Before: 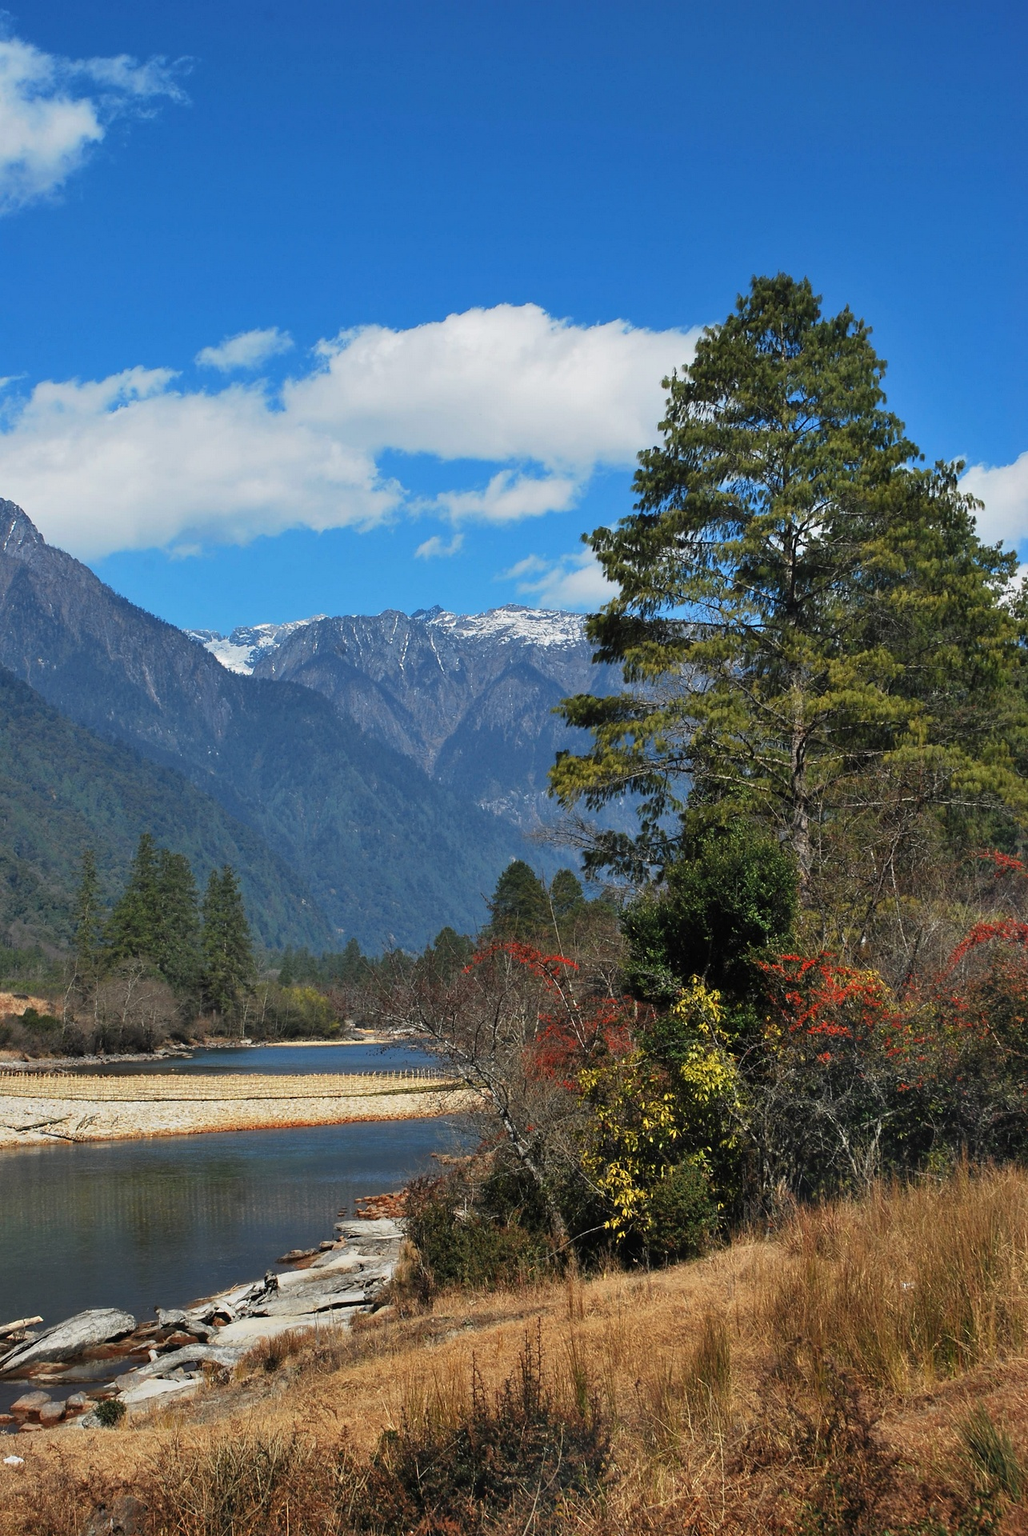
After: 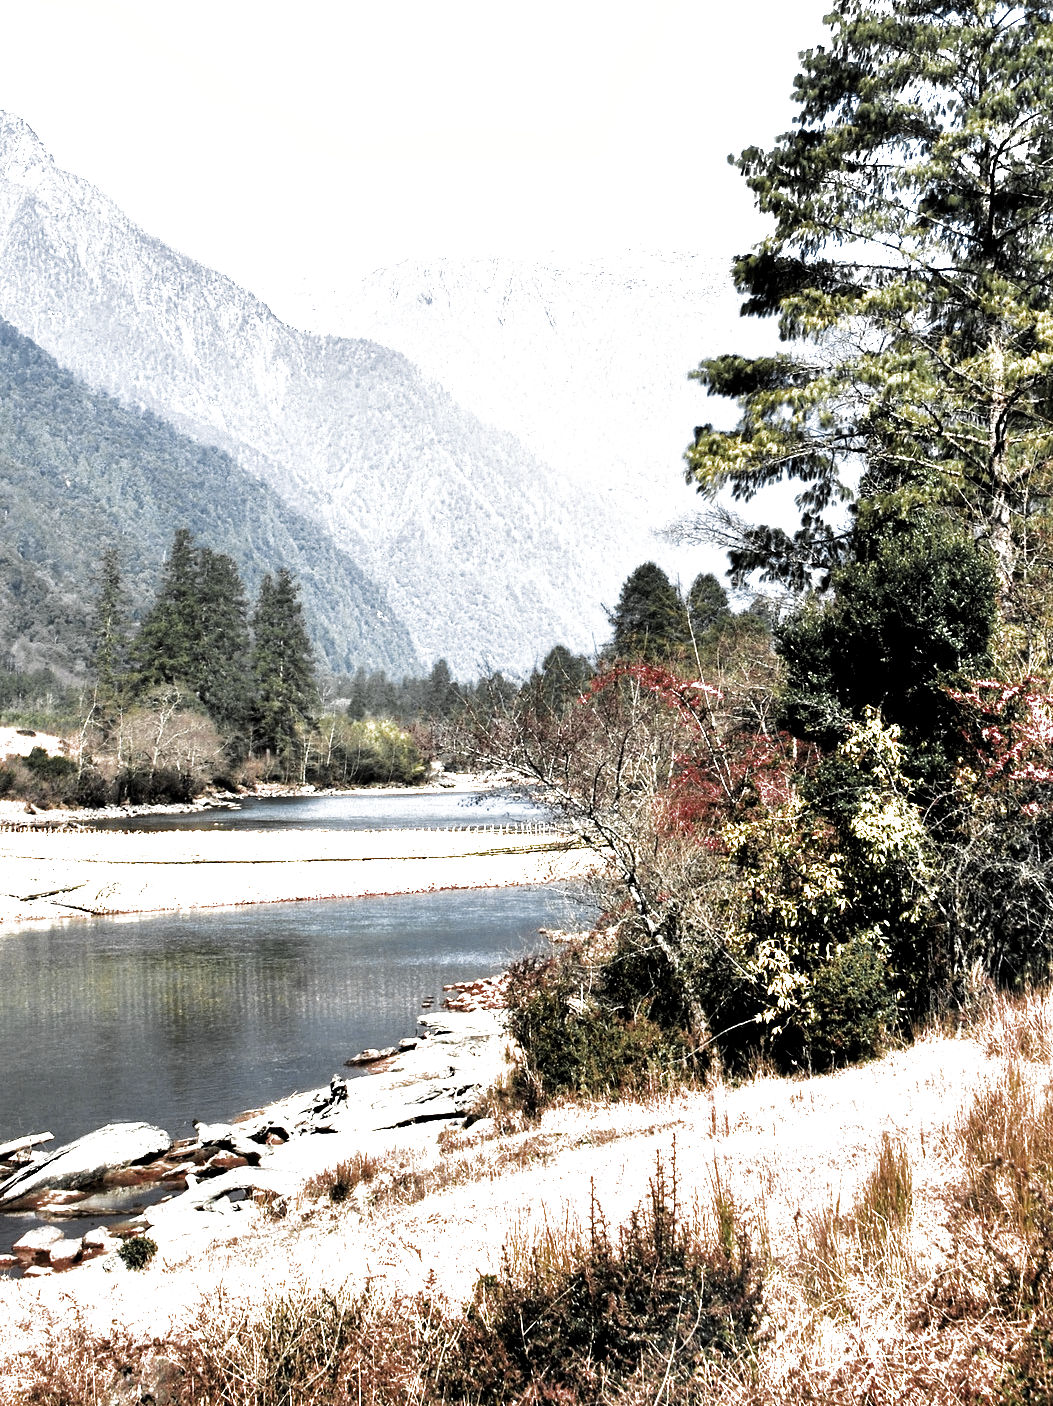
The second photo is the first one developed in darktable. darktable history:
exposure: black level correction 0, exposure 1.288 EV, compensate exposure bias true, compensate highlight preservation false
crop: top 26.726%, right 17.981%
filmic rgb: black relative exposure -8.29 EV, white relative exposure 2.2 EV, target white luminance 99.868%, hardness 7.04, latitude 75.47%, contrast 1.324, highlights saturation mix -2.07%, shadows ↔ highlights balance 30.61%, color science v4 (2020), iterations of high-quality reconstruction 0
color zones: curves: ch0 [(0.035, 0.242) (0.25, 0.5) (0.384, 0.214) (0.488, 0.255) (0.75, 0.5)]; ch1 [(0.063, 0.379) (0.25, 0.5) (0.354, 0.201) (0.489, 0.085) (0.729, 0.271)]; ch2 [(0.25, 0.5) (0.38, 0.517) (0.442, 0.51) (0.735, 0.456)]
local contrast: mode bilateral grid, contrast 20, coarseness 51, detail 141%, midtone range 0.2
tone equalizer: -8 EV -0.785 EV, -7 EV -0.674 EV, -6 EV -0.619 EV, -5 EV -0.414 EV, -3 EV 0.399 EV, -2 EV 0.6 EV, -1 EV 0.688 EV, +0 EV 0.731 EV, smoothing diameter 2.19%, edges refinement/feathering 24.65, mask exposure compensation -1.57 EV, filter diffusion 5
color correction: highlights a* -0.072, highlights b* 0.077
